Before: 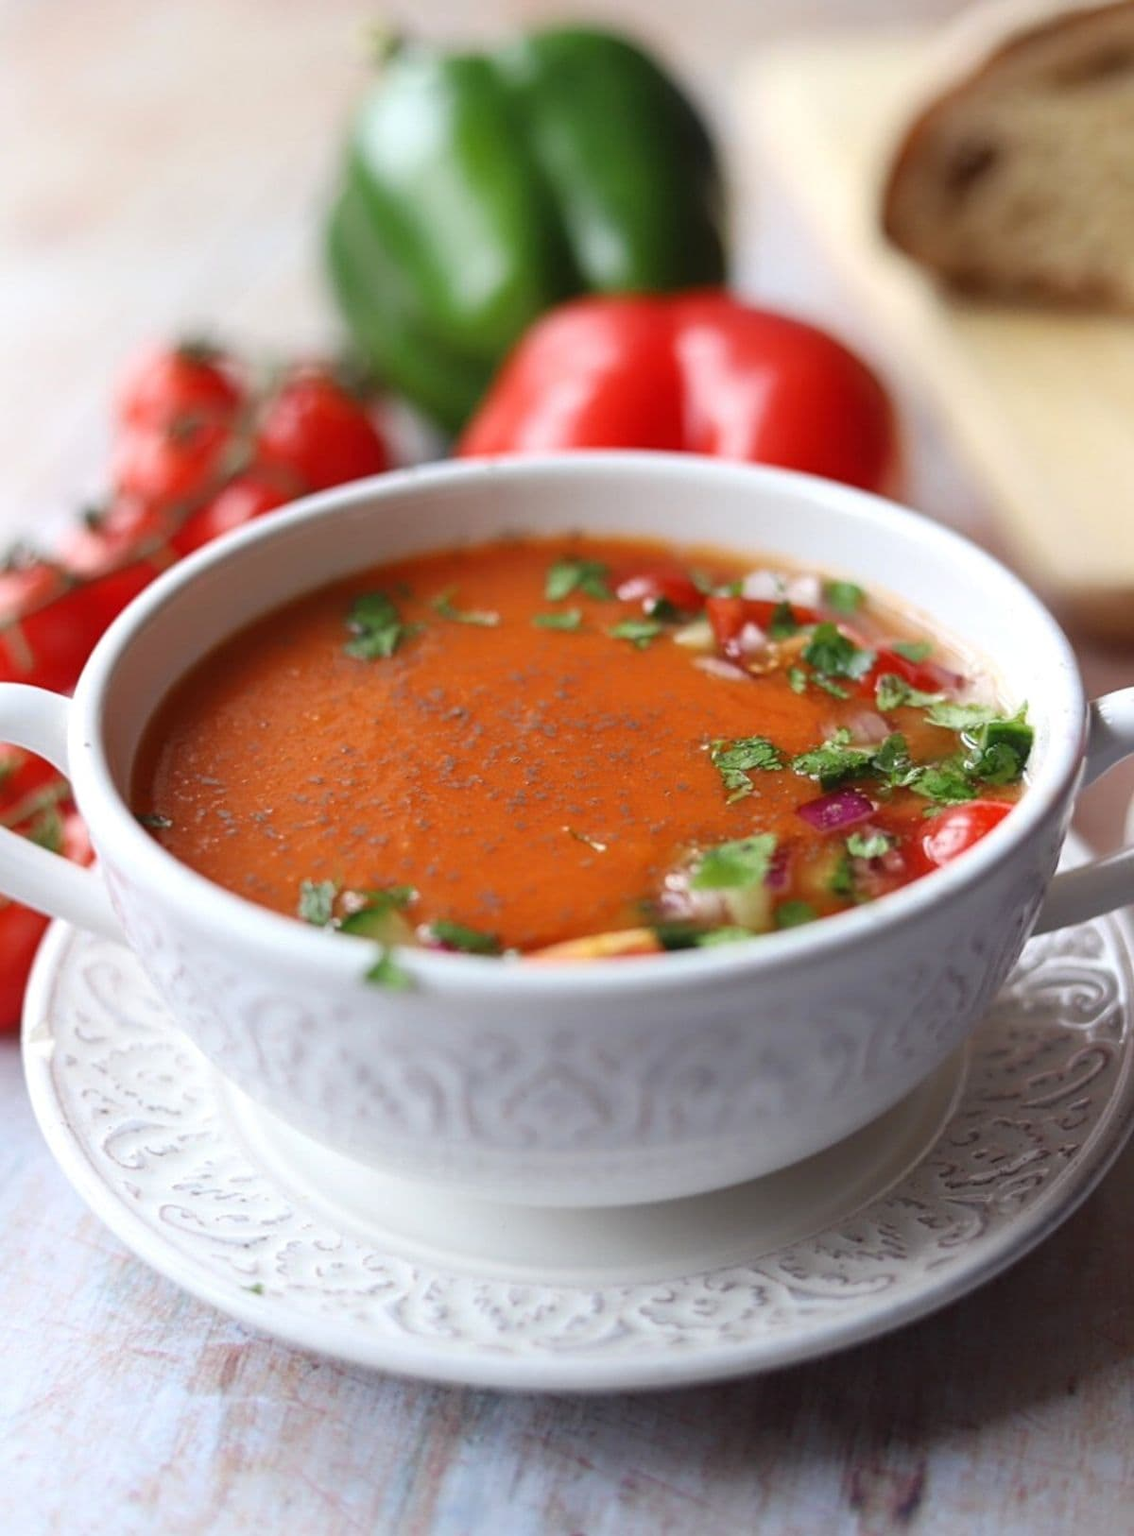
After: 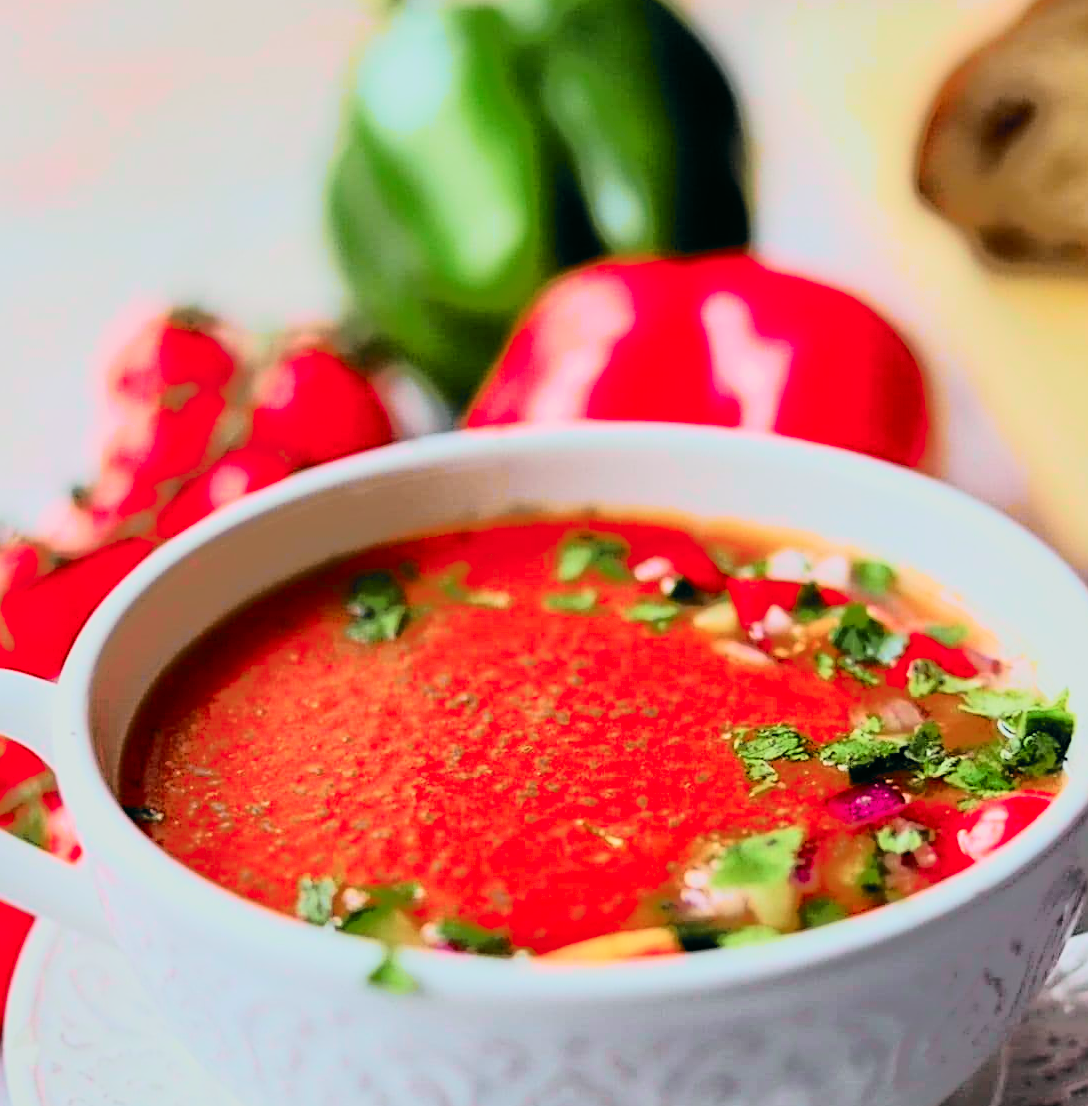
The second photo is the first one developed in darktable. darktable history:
tone curve: curves: ch0 [(0, 0) (0.081, 0.033) (0.192, 0.124) (0.283, 0.238) (0.407, 0.476) (0.495, 0.521) (0.661, 0.756) (0.788, 0.87) (1, 0.951)]; ch1 [(0, 0) (0.161, 0.092) (0.35, 0.33) (0.392, 0.392) (0.427, 0.426) (0.479, 0.472) (0.505, 0.497) (0.521, 0.524) (0.567, 0.56) (0.583, 0.592) (0.625, 0.627) (0.678, 0.733) (1, 1)]; ch2 [(0, 0) (0.346, 0.362) (0.404, 0.427) (0.502, 0.499) (0.531, 0.523) (0.544, 0.561) (0.58, 0.59) (0.629, 0.642) (0.717, 0.678) (1, 1)], color space Lab, independent channels, preserve colors none
crop: left 1.598%, top 3.438%, right 7.672%, bottom 28.483%
filmic rgb: black relative exposure -5.04 EV, white relative exposure 3.99 EV, hardness 2.89, contrast 1.296, highlights saturation mix -29.73%, color science v6 (2022)
sharpen: on, module defaults
exposure: exposure 0.298 EV, compensate exposure bias true, compensate highlight preservation false
shadows and highlights: on, module defaults
color correction: highlights b* 0.044, saturation 1.36
